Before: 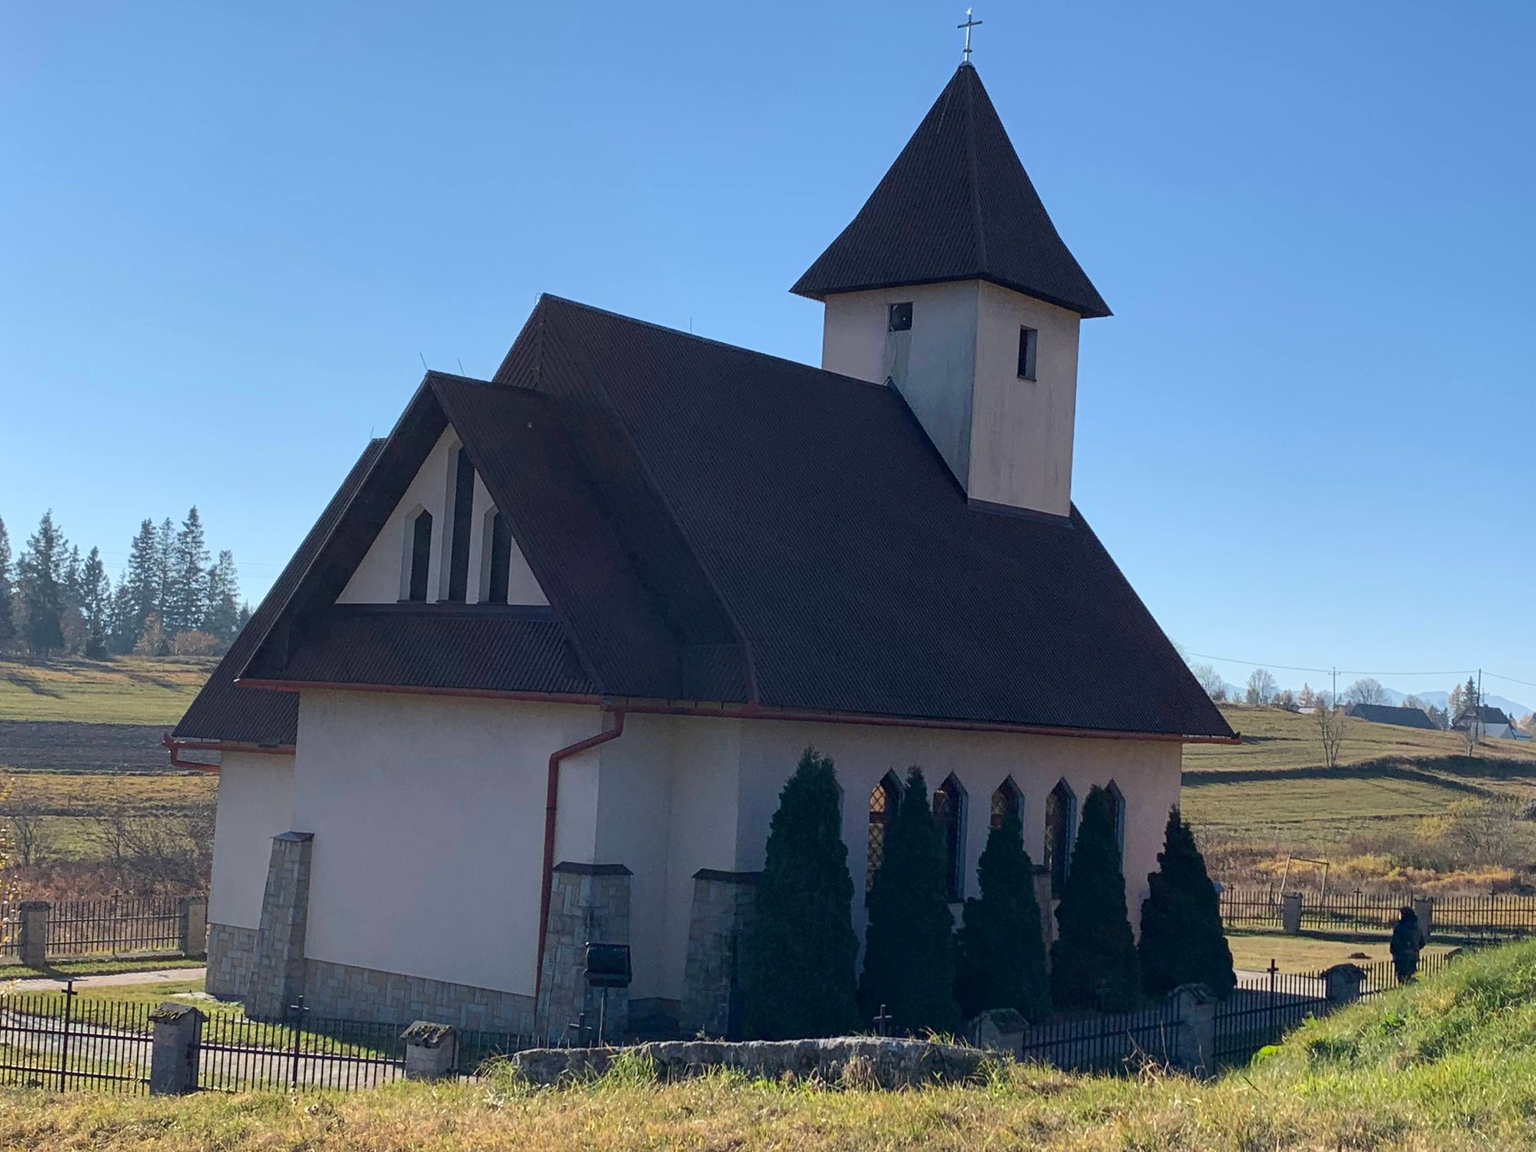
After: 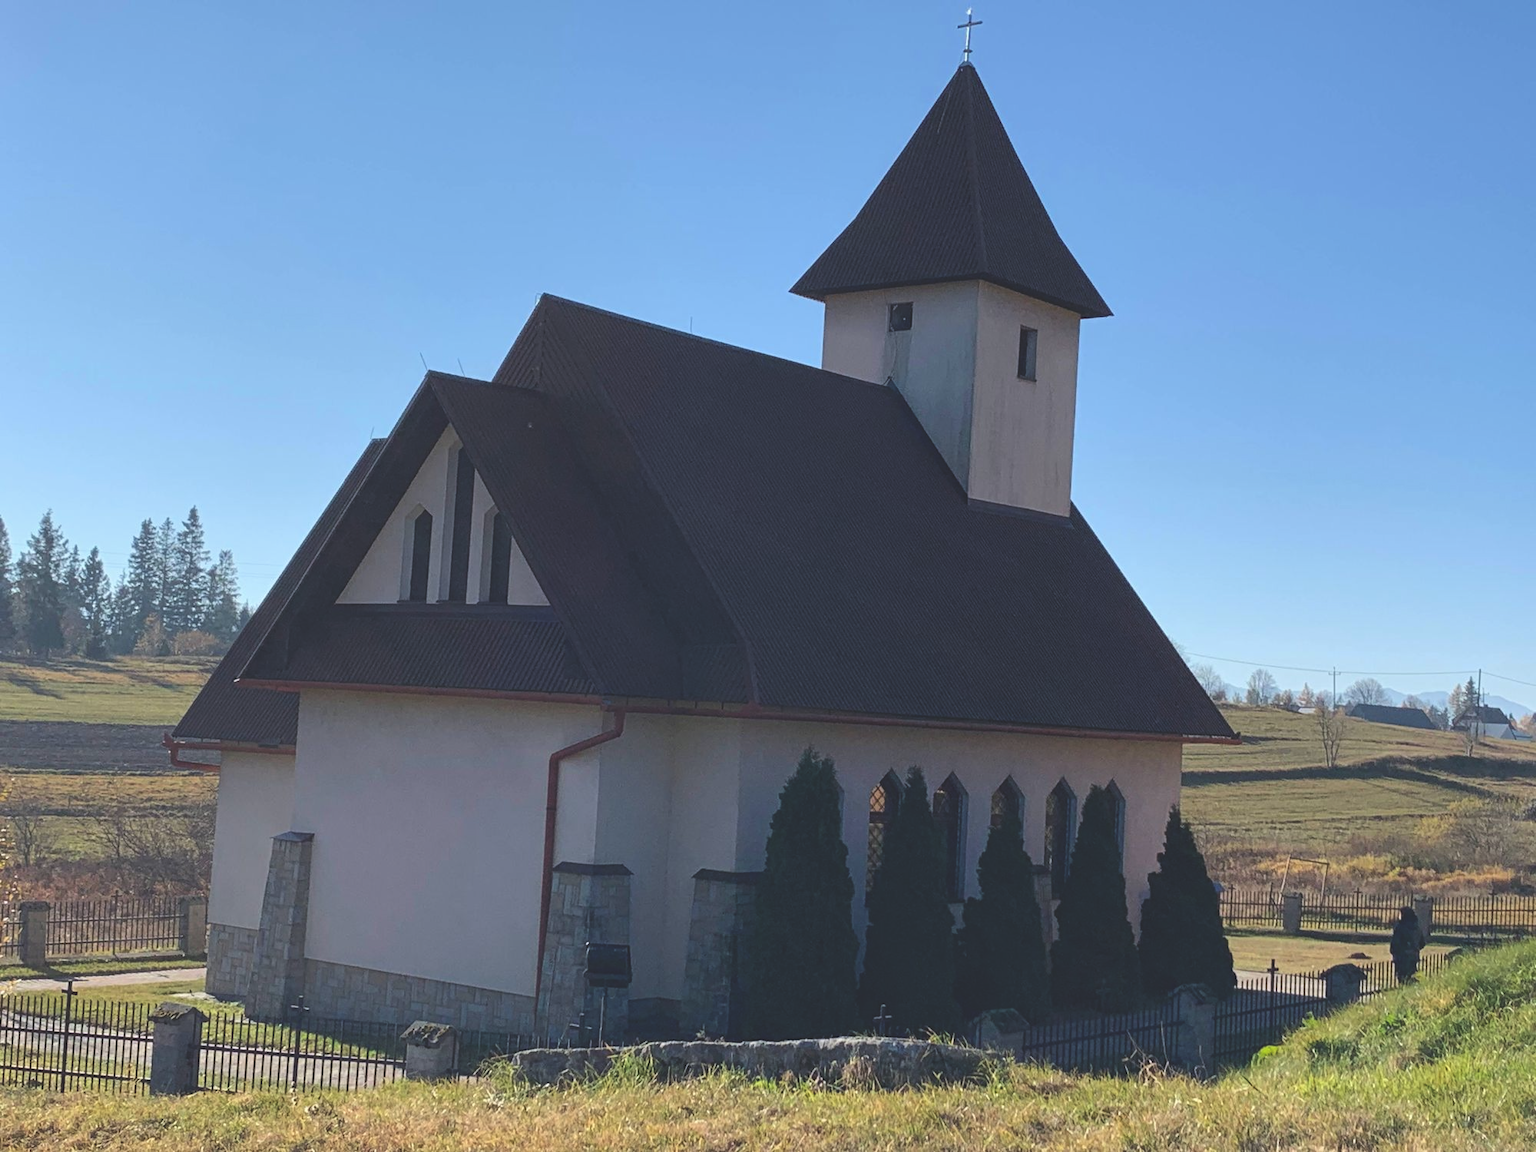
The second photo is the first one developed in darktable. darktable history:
tone equalizer: on, module defaults
exposure: black level correction -0.023, exposure -0.039 EV, compensate highlight preservation false
